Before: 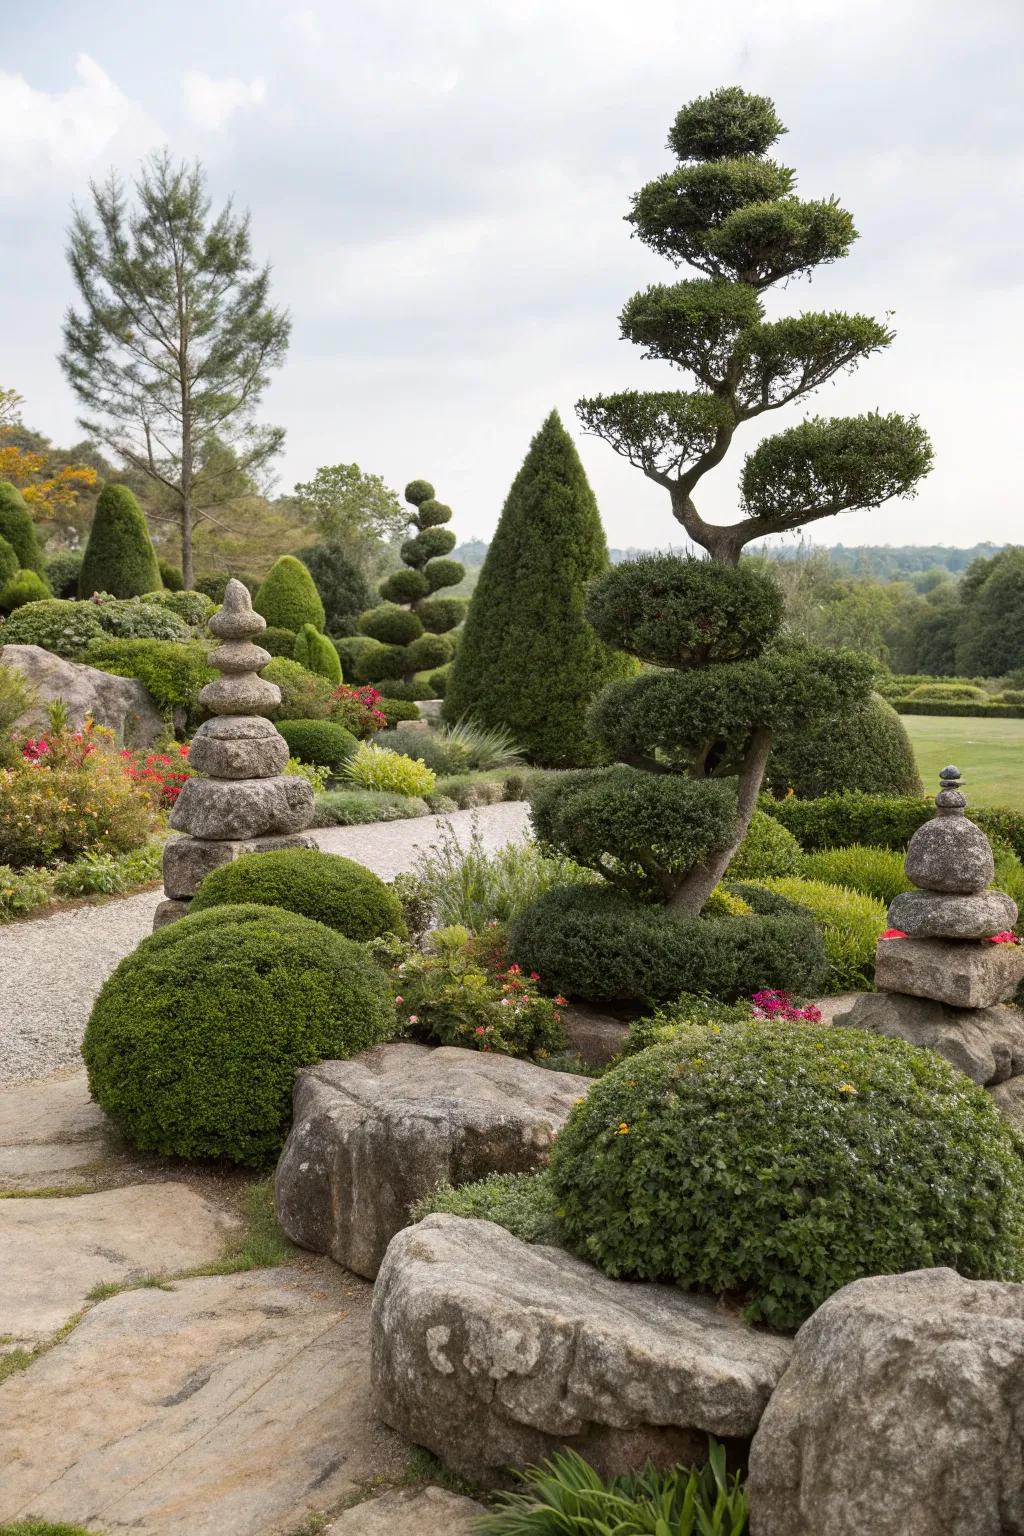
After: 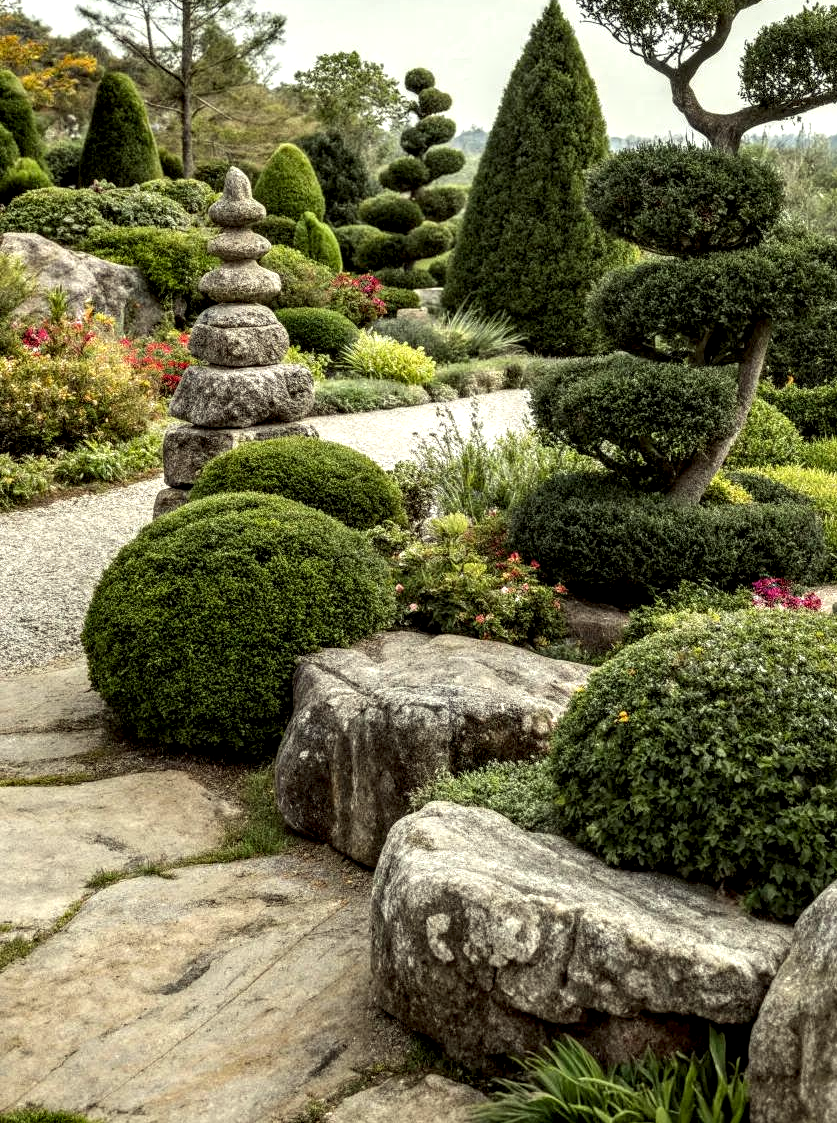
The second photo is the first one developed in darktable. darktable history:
color correction: highlights a* -4.27, highlights b* 6.83
local contrast: highlights 21%, detail 197%
crop: top 26.877%, right 17.964%
